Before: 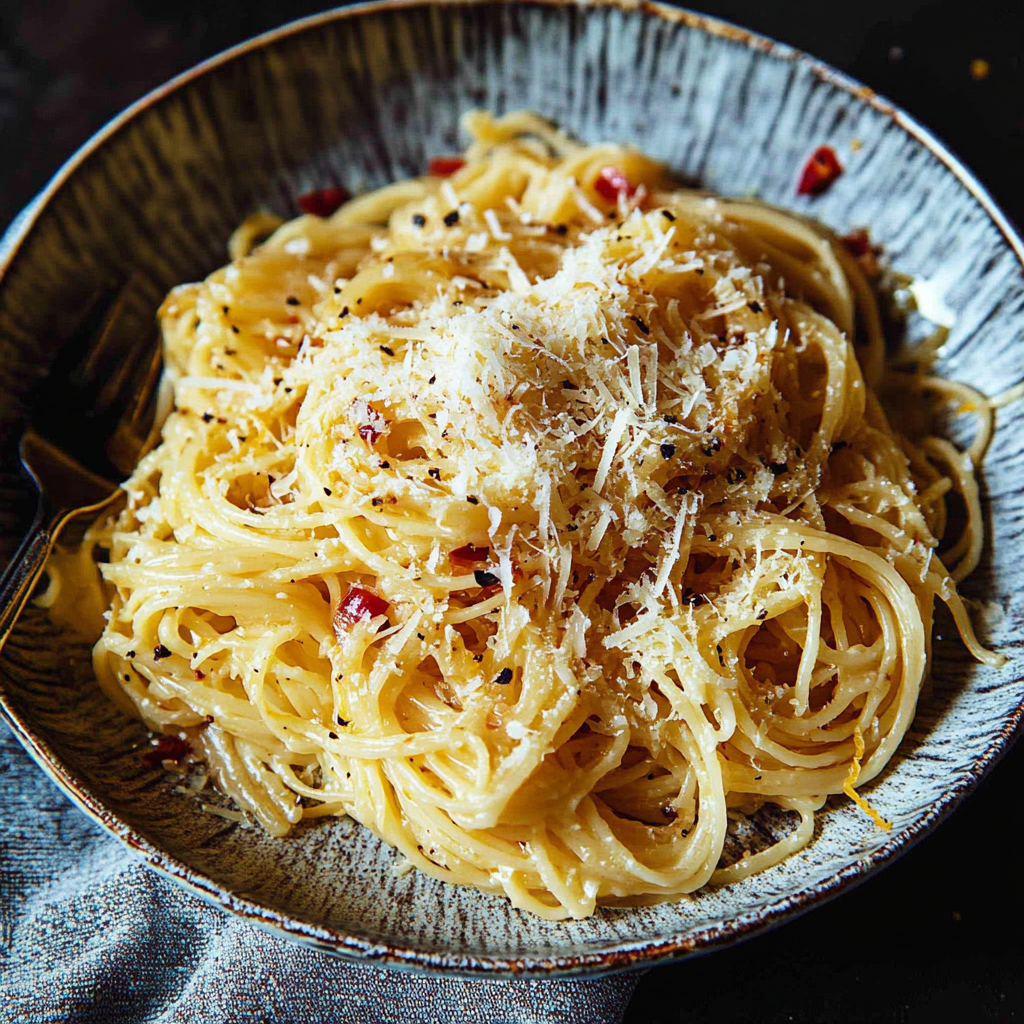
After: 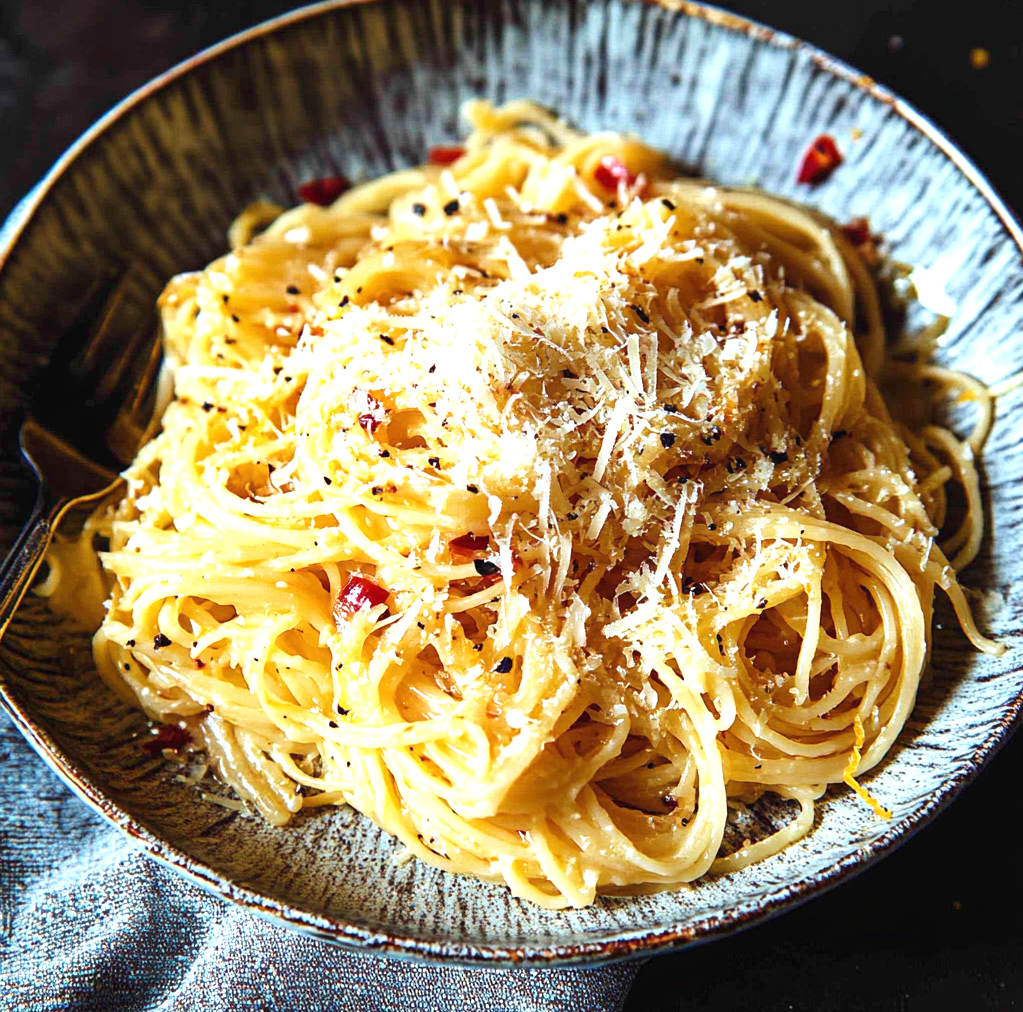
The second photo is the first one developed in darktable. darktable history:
exposure: black level correction 0, exposure 0.694 EV, compensate highlight preservation false
crop: top 1.148%, right 0.014%
